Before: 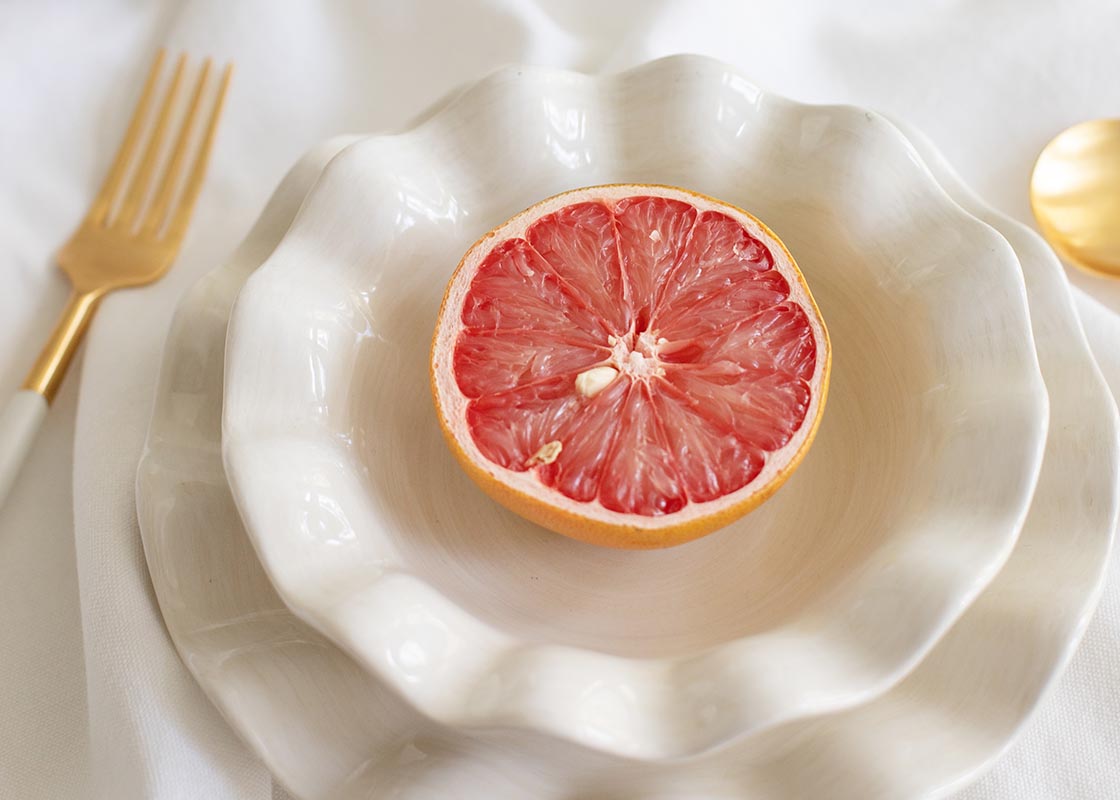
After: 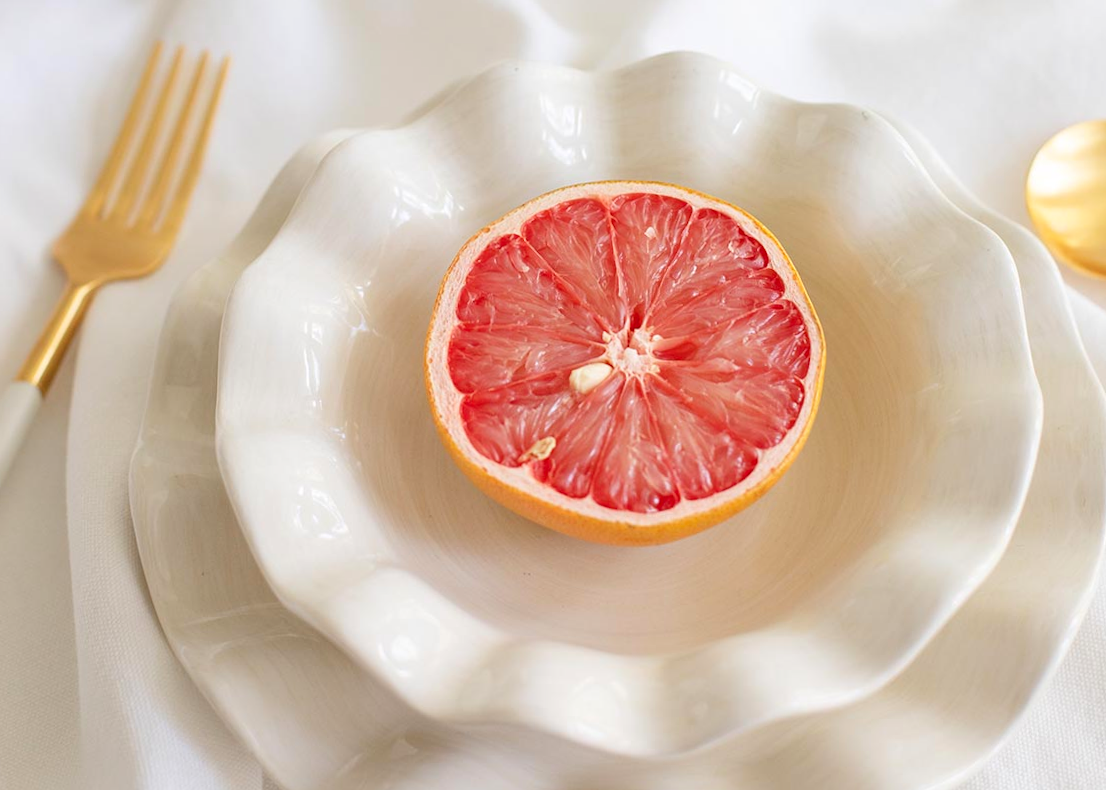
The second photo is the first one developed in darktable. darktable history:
crop and rotate: angle -0.5°
contrast brightness saturation: contrast 0.03, brightness 0.06, saturation 0.13
